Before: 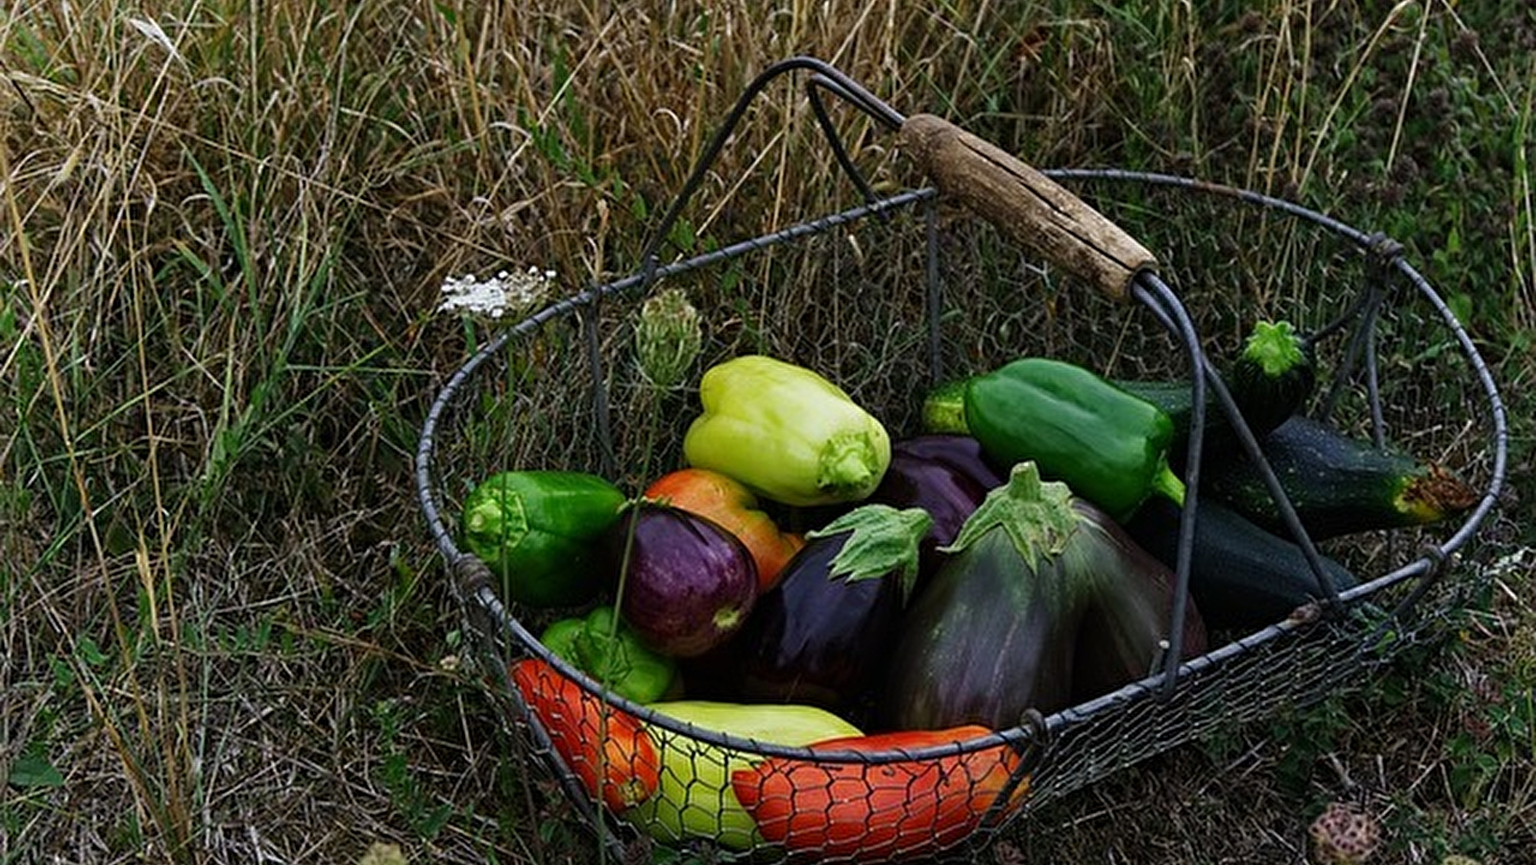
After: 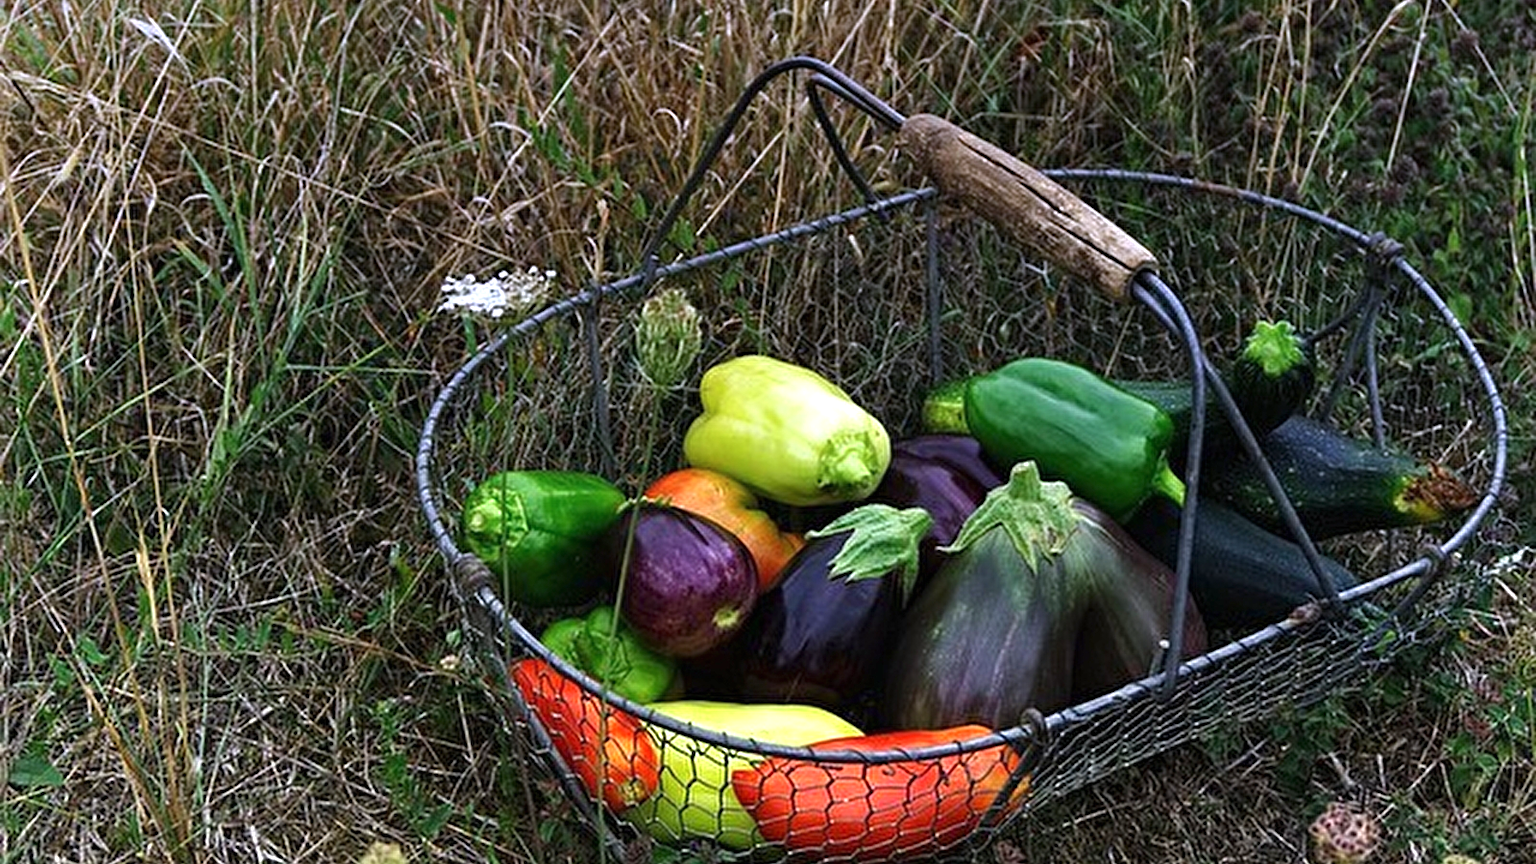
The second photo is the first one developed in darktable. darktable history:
graduated density: hue 238.83°, saturation 50%
exposure: black level correction 0, exposure 1.1 EV, compensate exposure bias true, compensate highlight preservation false
